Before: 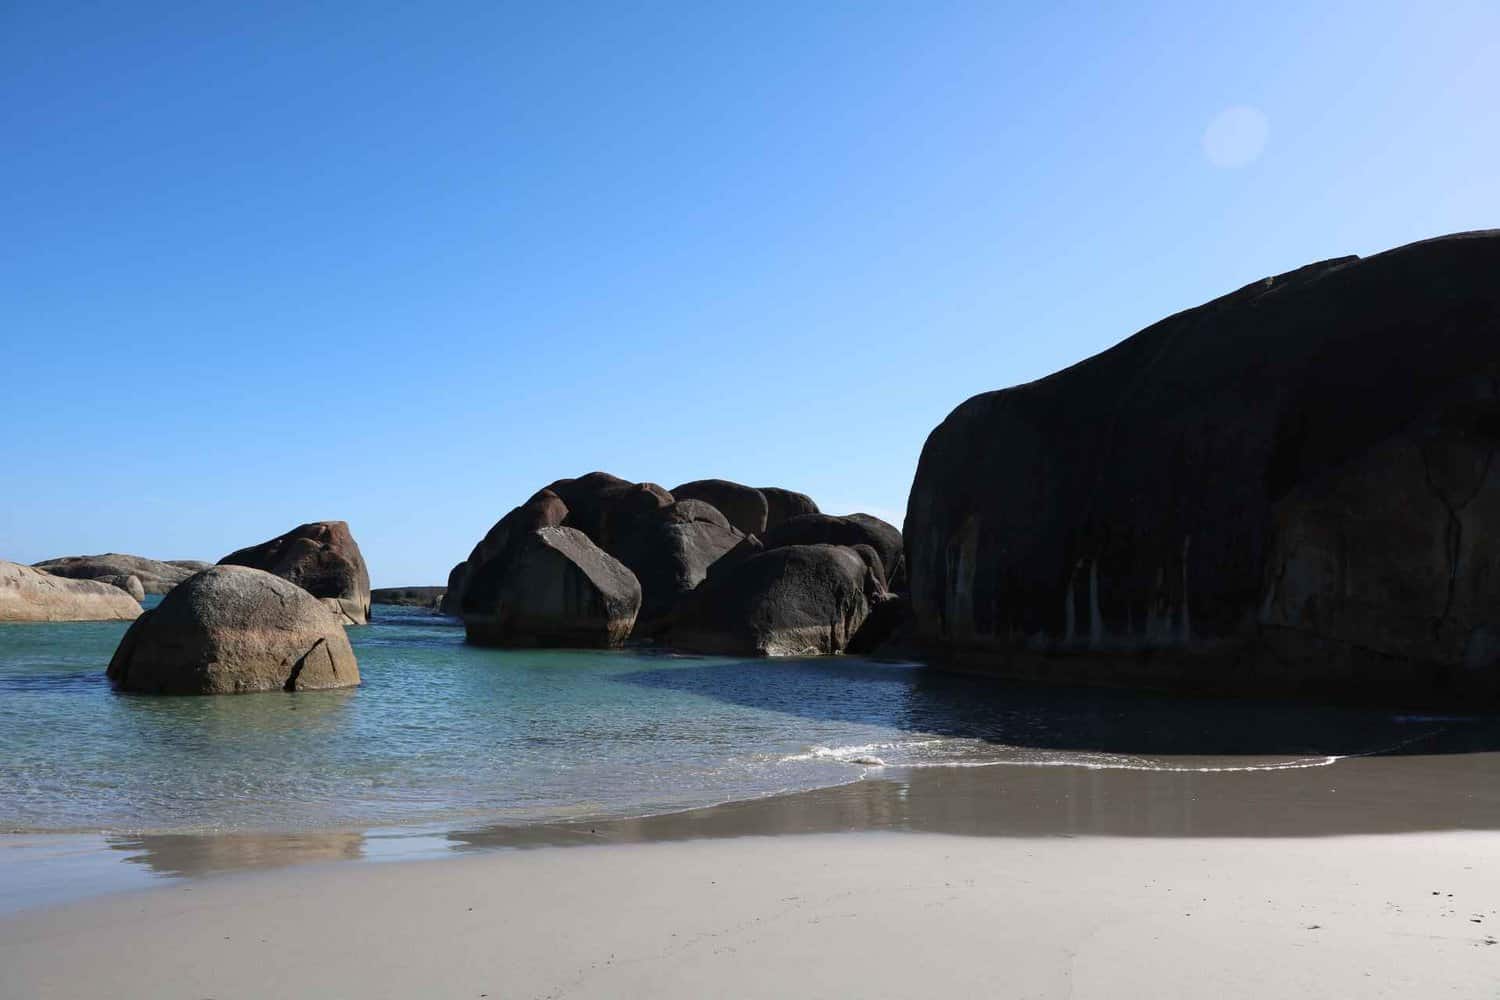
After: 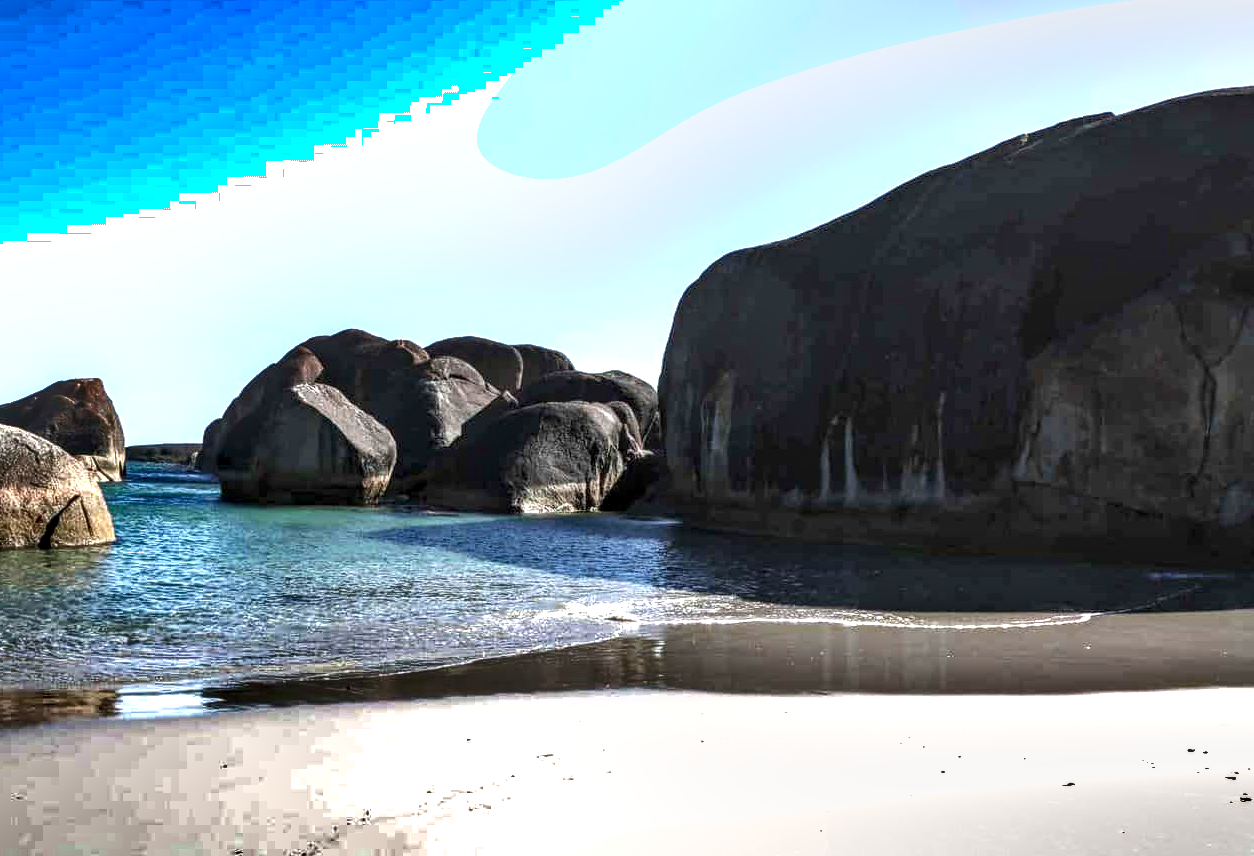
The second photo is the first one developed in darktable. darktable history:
exposure: black level correction 0, exposure 1.171 EV, compensate exposure bias true, compensate highlight preservation false
crop: left 16.381%, top 14.319%
shadows and highlights: shadows 18.21, highlights -83.78, soften with gaussian
local contrast: highlights 10%, shadows 38%, detail 183%, midtone range 0.469
